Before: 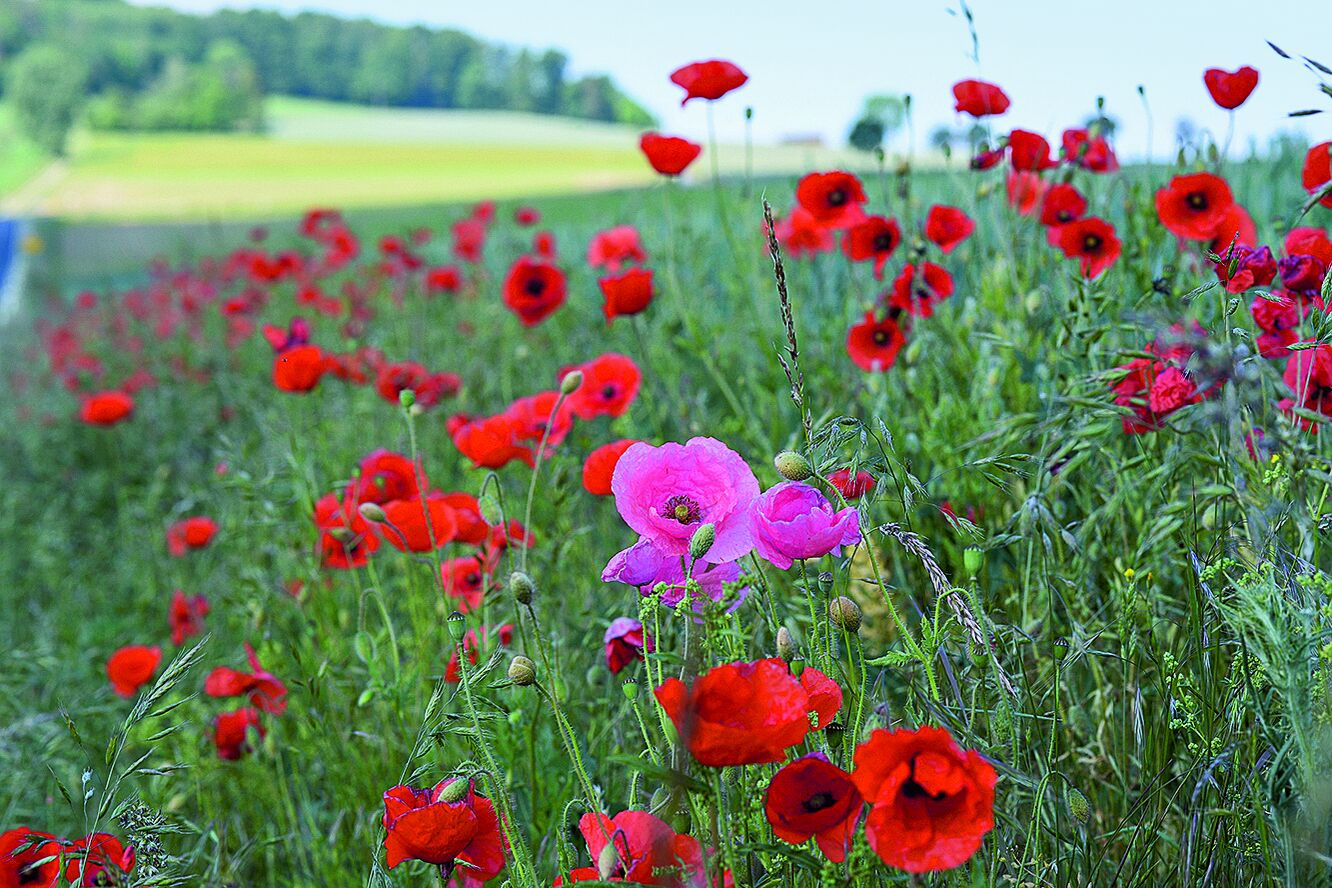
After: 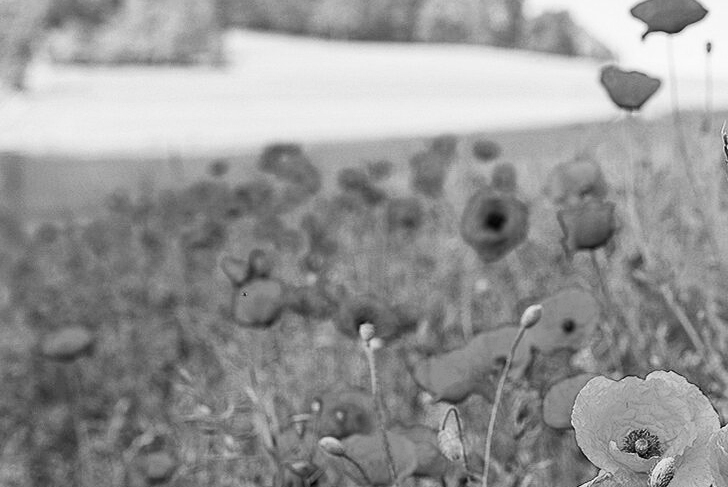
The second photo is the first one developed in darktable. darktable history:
monochrome: size 3.1
color balance rgb: perceptual saturation grading › global saturation -3%
contrast brightness saturation: contrast 0.15, brightness 0.05
crop and rotate: left 3.047%, top 7.509%, right 42.236%, bottom 37.598%
color calibration: illuminant as shot in camera, x 0.358, y 0.373, temperature 4628.91 K
